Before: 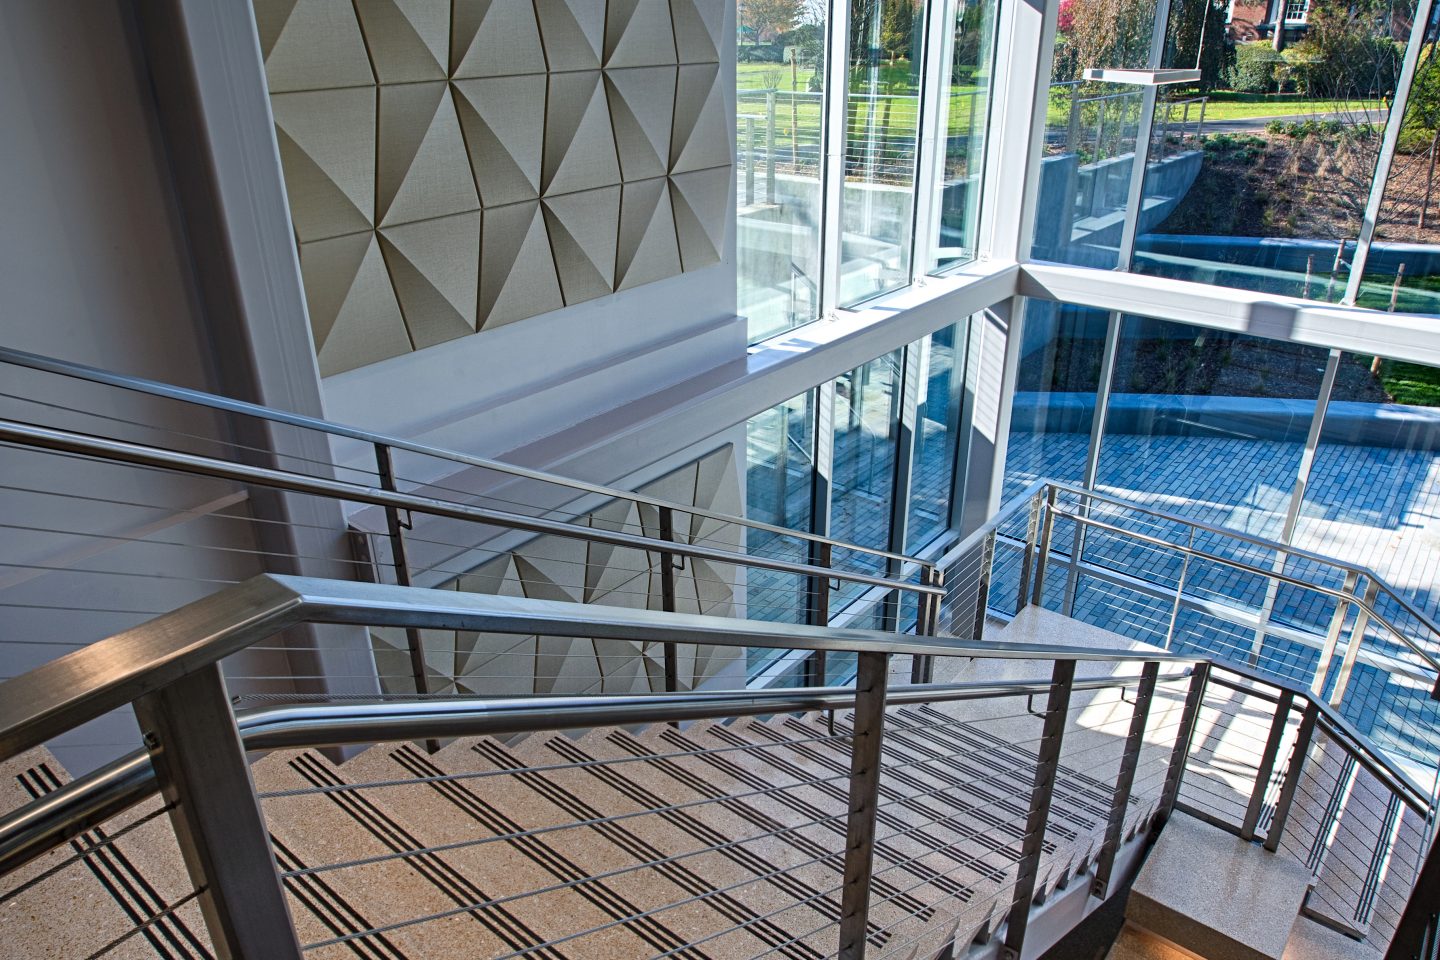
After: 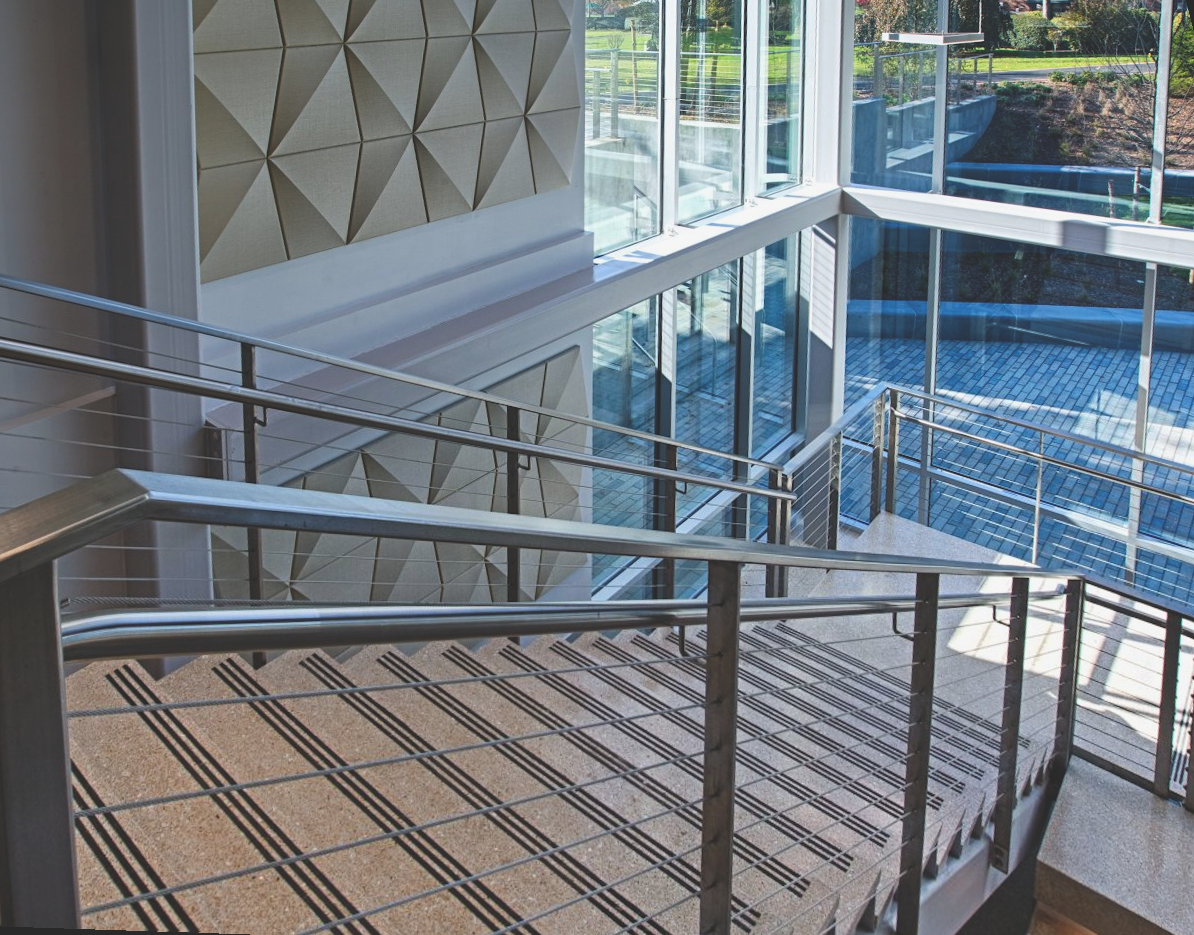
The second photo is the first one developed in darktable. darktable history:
rotate and perspective: rotation 0.72°, lens shift (vertical) -0.352, lens shift (horizontal) -0.051, crop left 0.152, crop right 0.859, crop top 0.019, crop bottom 0.964
exposure: black level correction -0.025, exposure -0.117 EV, compensate highlight preservation false
